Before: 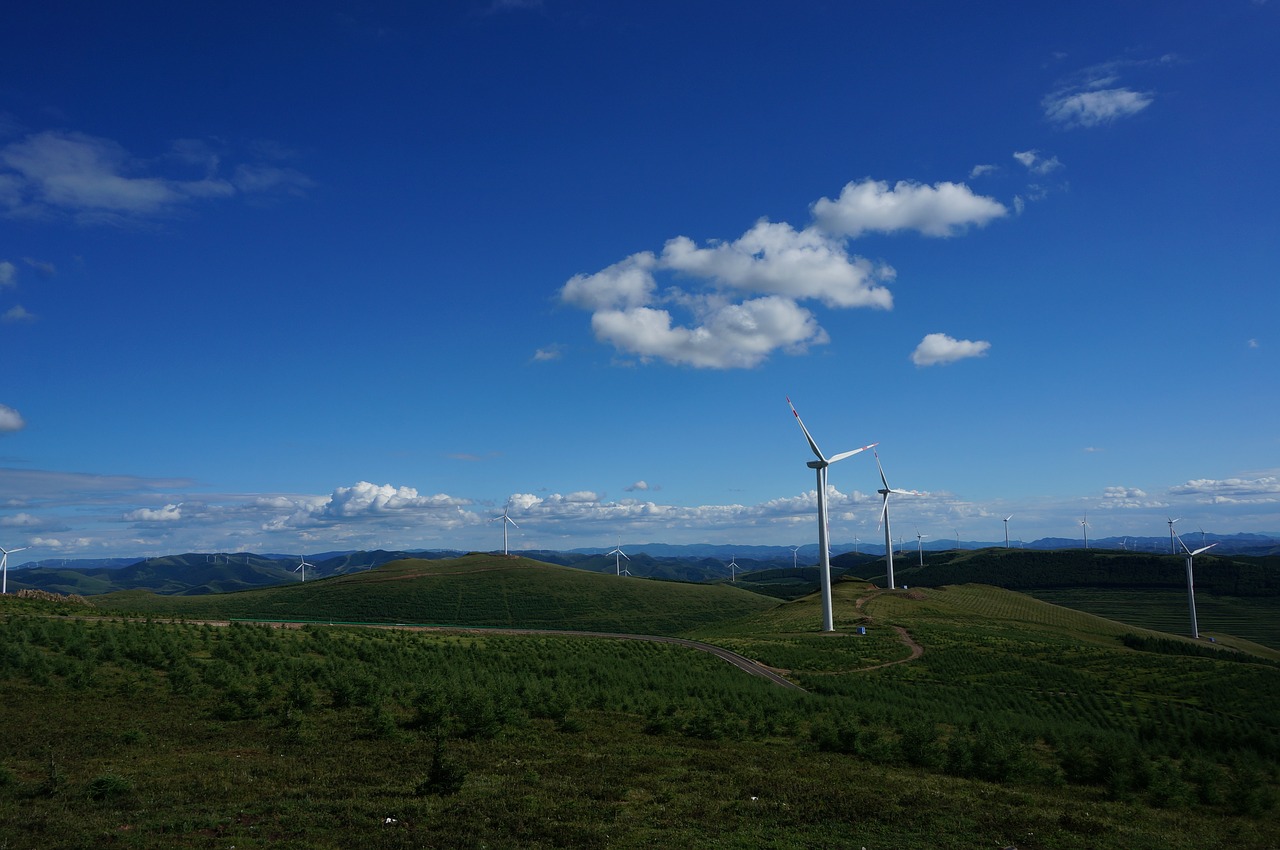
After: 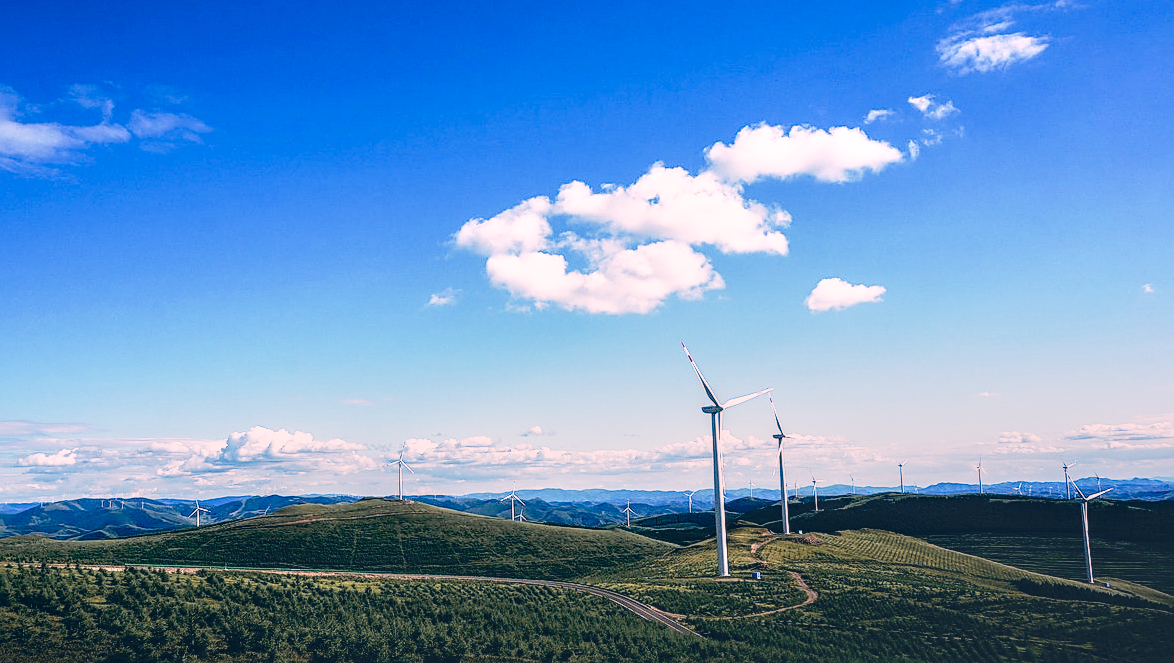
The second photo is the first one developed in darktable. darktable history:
crop: left 8.271%, top 6.543%, bottom 15.376%
sharpen: on, module defaults
base curve: curves: ch0 [(0, 0) (0.012, 0.01) (0.073, 0.168) (0.31, 0.711) (0.645, 0.957) (1, 1)], preserve colors none
color zones: curves: ch1 [(0.263, 0.53) (0.376, 0.287) (0.487, 0.512) (0.748, 0.547) (1, 0.513)]; ch2 [(0.262, 0.45) (0.751, 0.477)]
local contrast: highlights 6%, shadows 2%, detail 133%
color correction: highlights a* 13.94, highlights b* 5.83, shadows a* -5.22, shadows b* -15.81, saturation 0.842
tone equalizer: -8 EV -0.789 EV, -7 EV -0.711 EV, -6 EV -0.595 EV, -5 EV -0.394 EV, -3 EV 0.38 EV, -2 EV 0.6 EV, -1 EV 0.681 EV, +0 EV 0.733 EV
